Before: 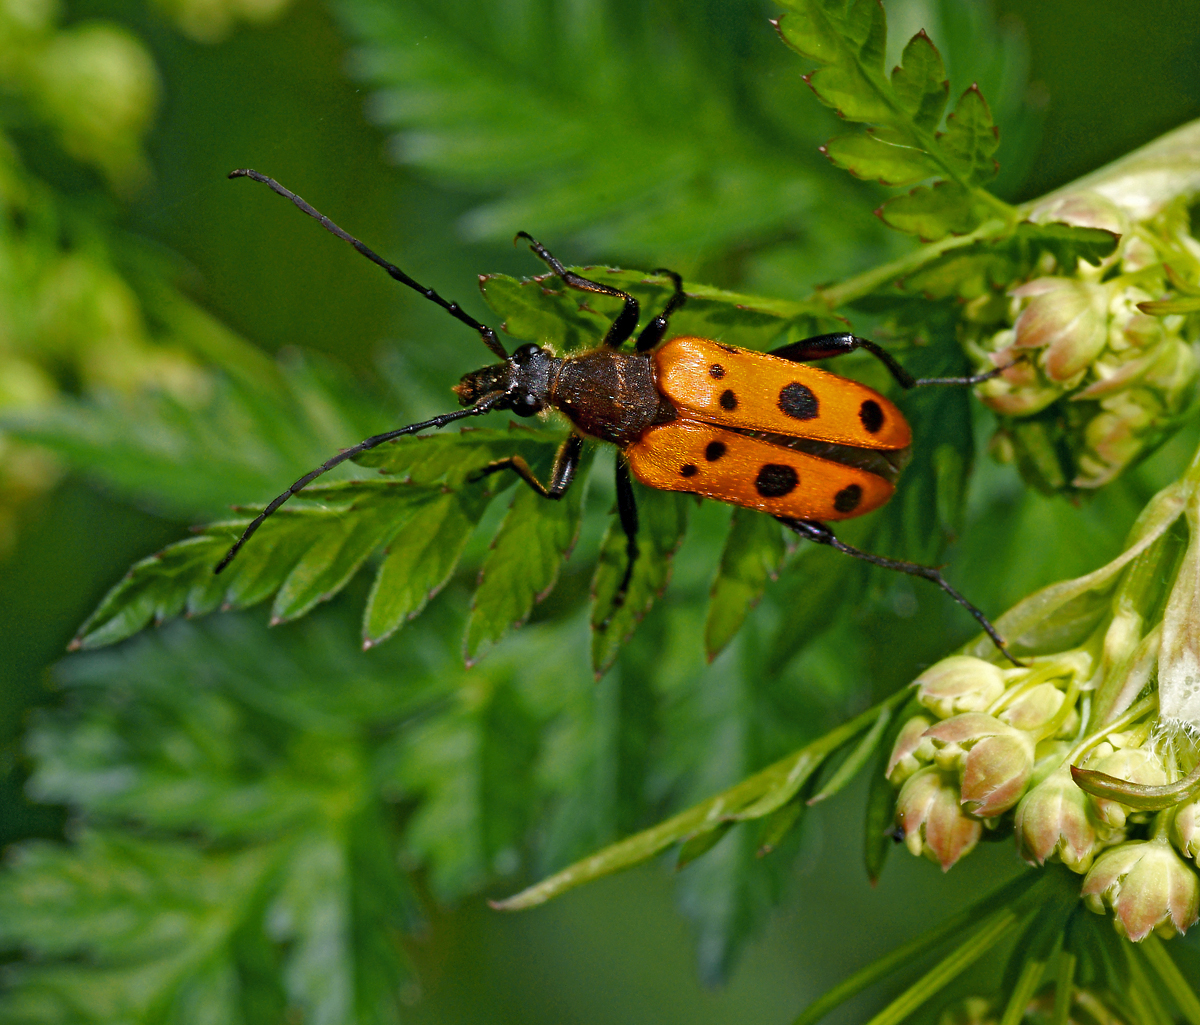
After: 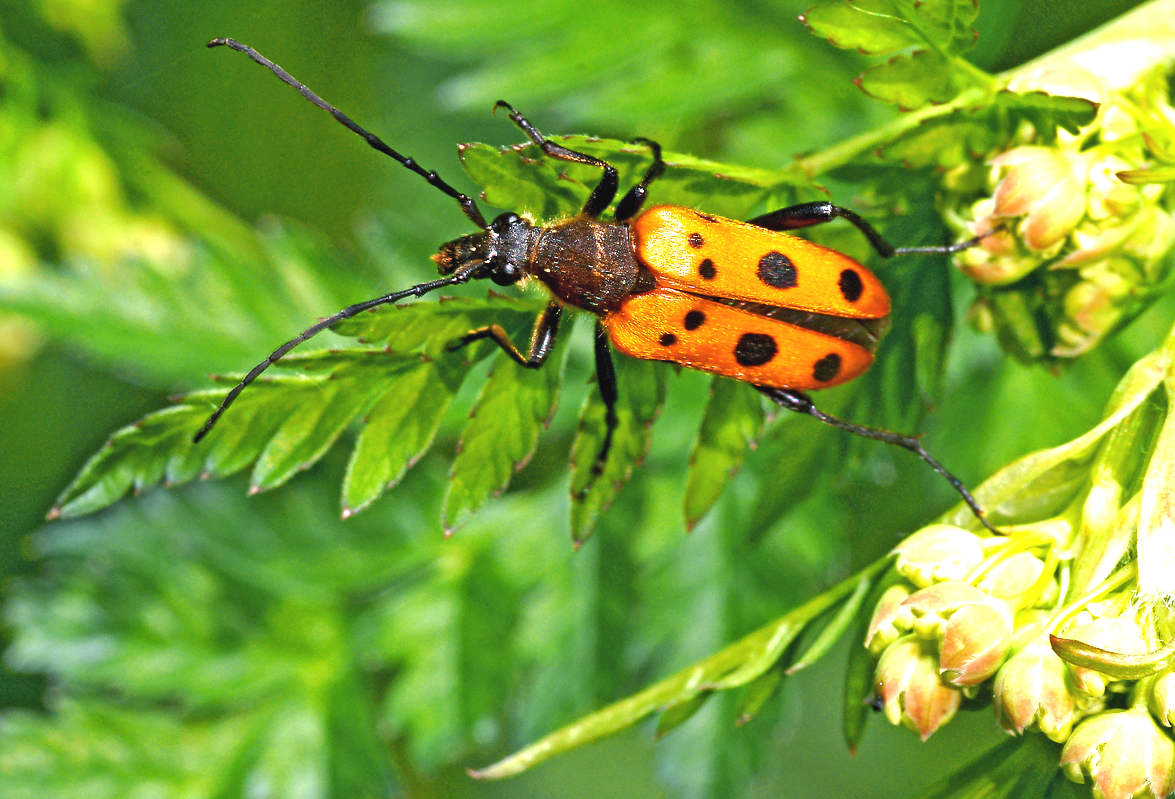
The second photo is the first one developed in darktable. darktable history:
crop and rotate: left 1.814%, top 12.818%, right 0.25%, bottom 9.225%
exposure: black level correction -0.002, exposure 1.35 EV, compensate highlight preservation false
